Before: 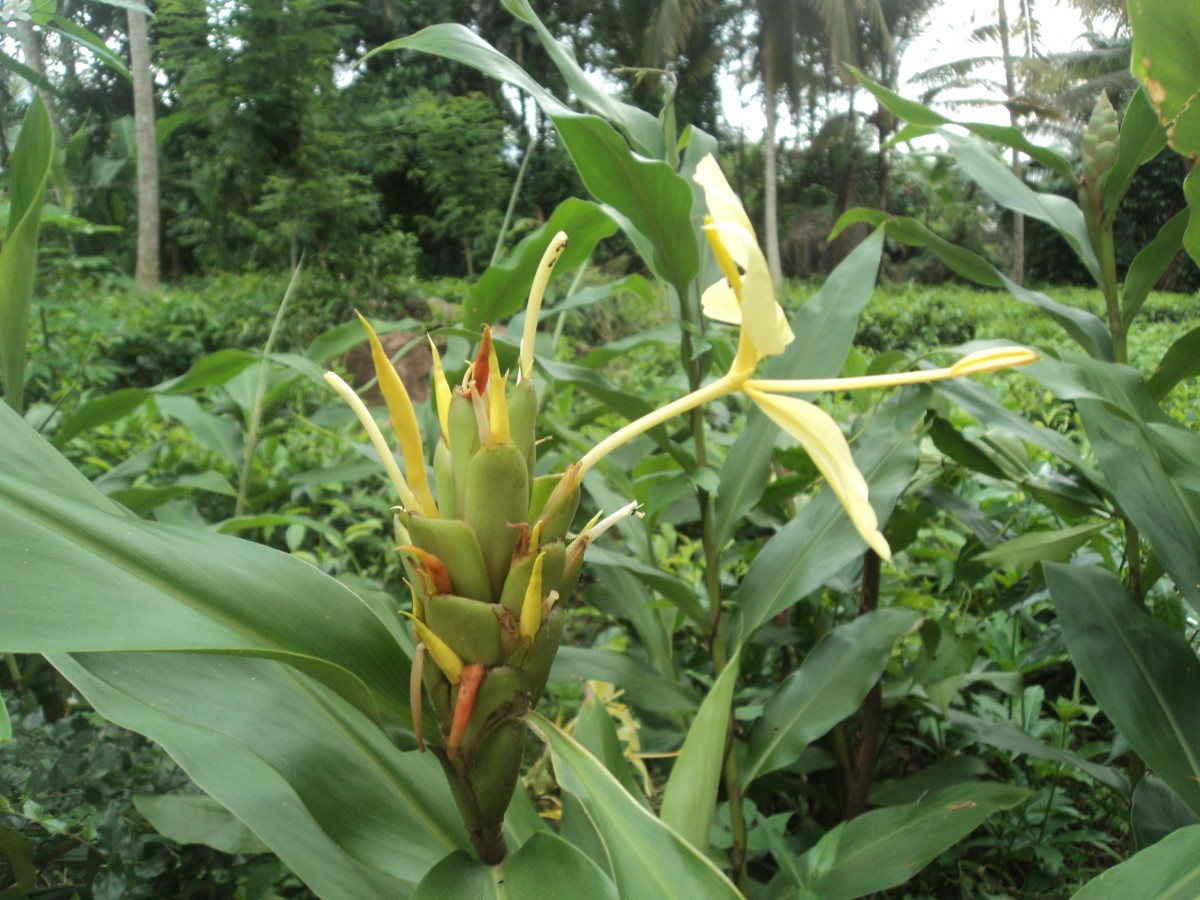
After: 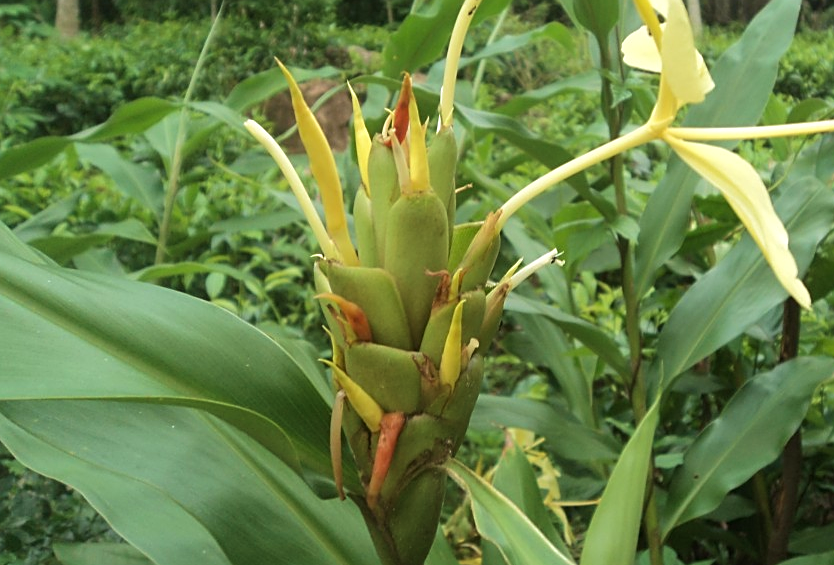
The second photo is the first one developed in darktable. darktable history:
tone equalizer: mask exposure compensation -0.501 EV
velvia: on, module defaults
sharpen: on, module defaults
crop: left 6.681%, top 28.06%, right 23.795%, bottom 9.056%
